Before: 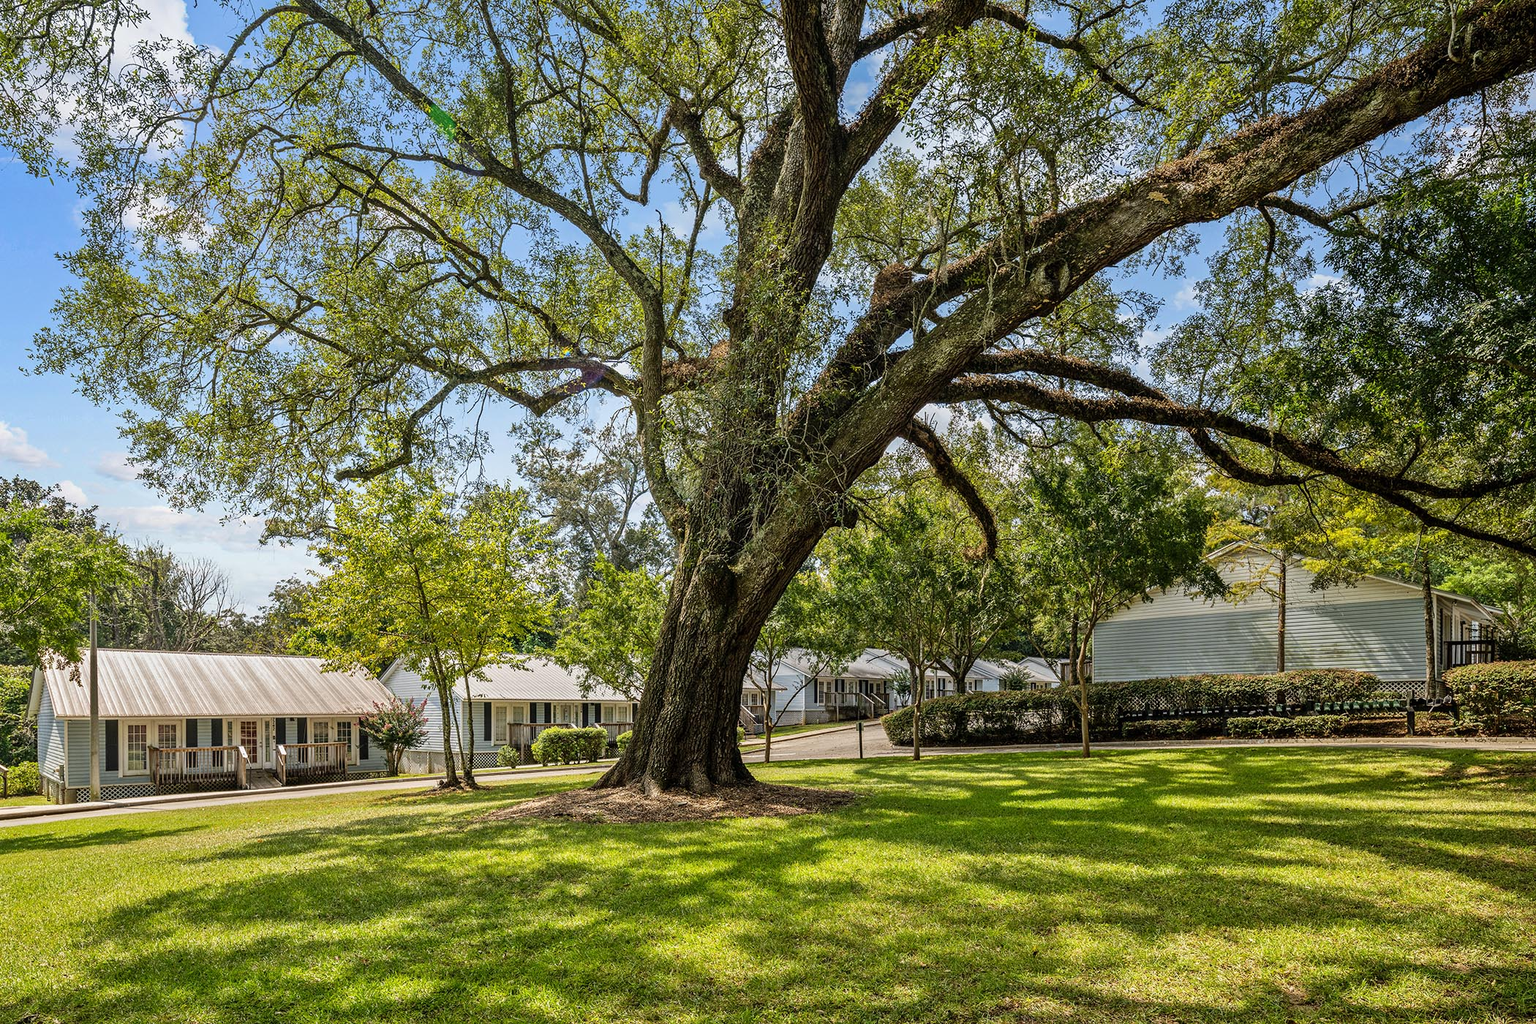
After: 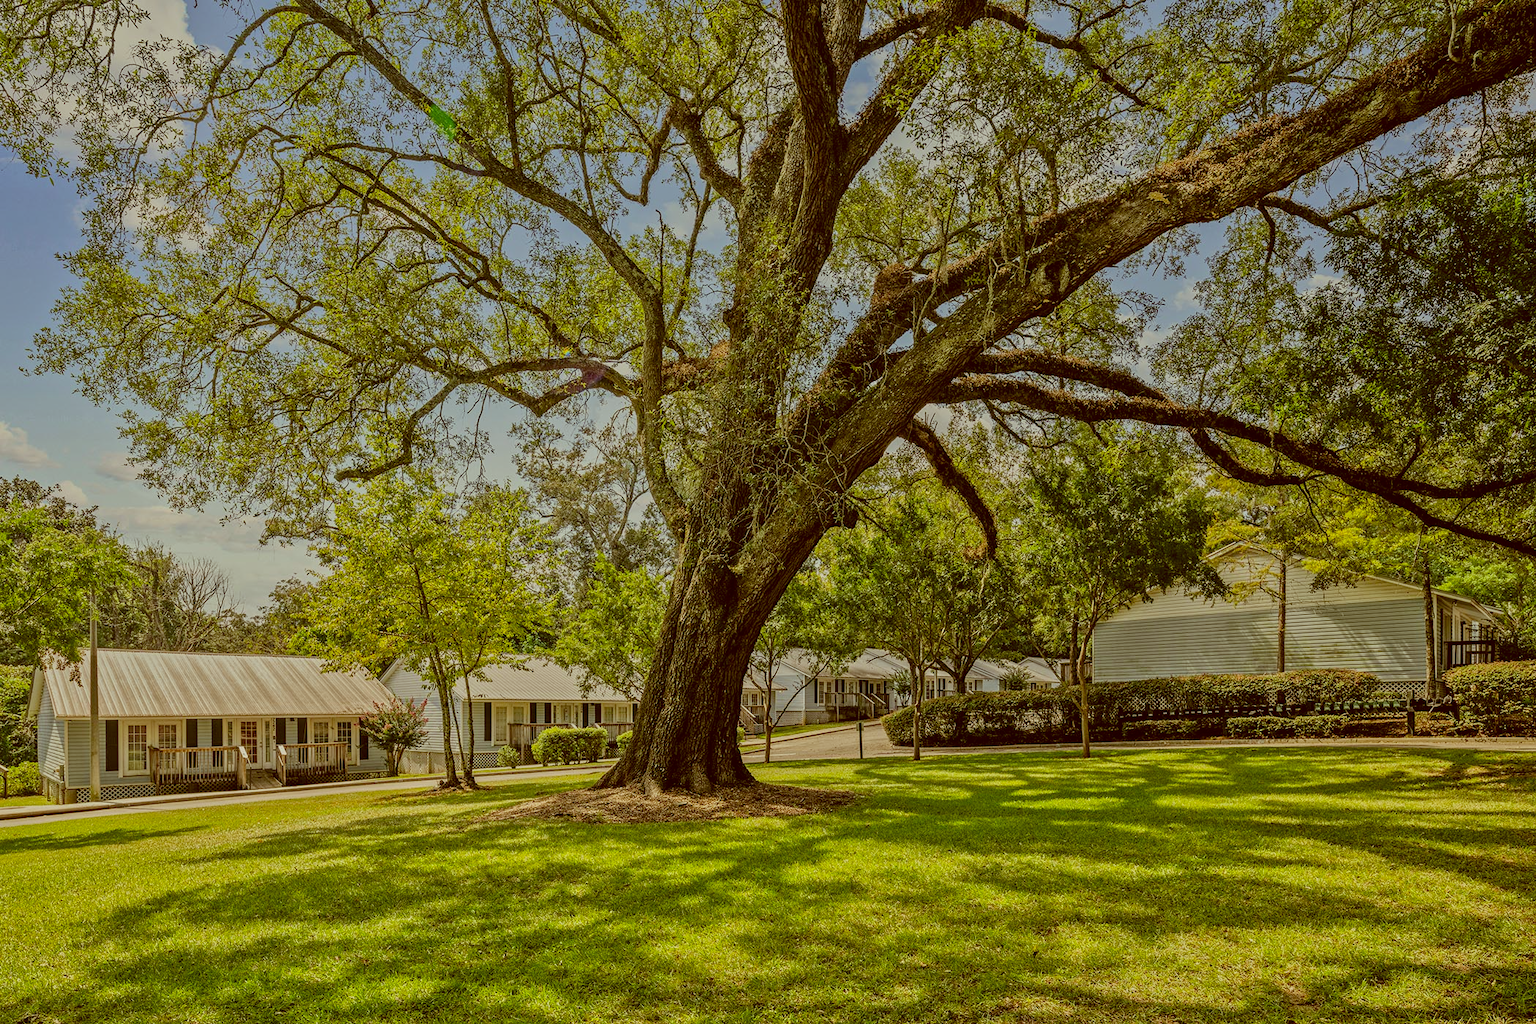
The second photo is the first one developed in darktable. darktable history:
tone equalizer: -8 EV -0.002 EV, -7 EV 0.005 EV, -6 EV -0.008 EV, -5 EV 0.007 EV, -4 EV -0.042 EV, -3 EV -0.233 EV, -2 EV -0.662 EV, -1 EV -0.983 EV, +0 EV -0.969 EV, smoothing diameter 2%, edges refinement/feathering 20, mask exposure compensation -1.57 EV, filter diffusion 5
color correction: highlights a* -5.94, highlights b* 9.48, shadows a* 10.12, shadows b* 23.94
